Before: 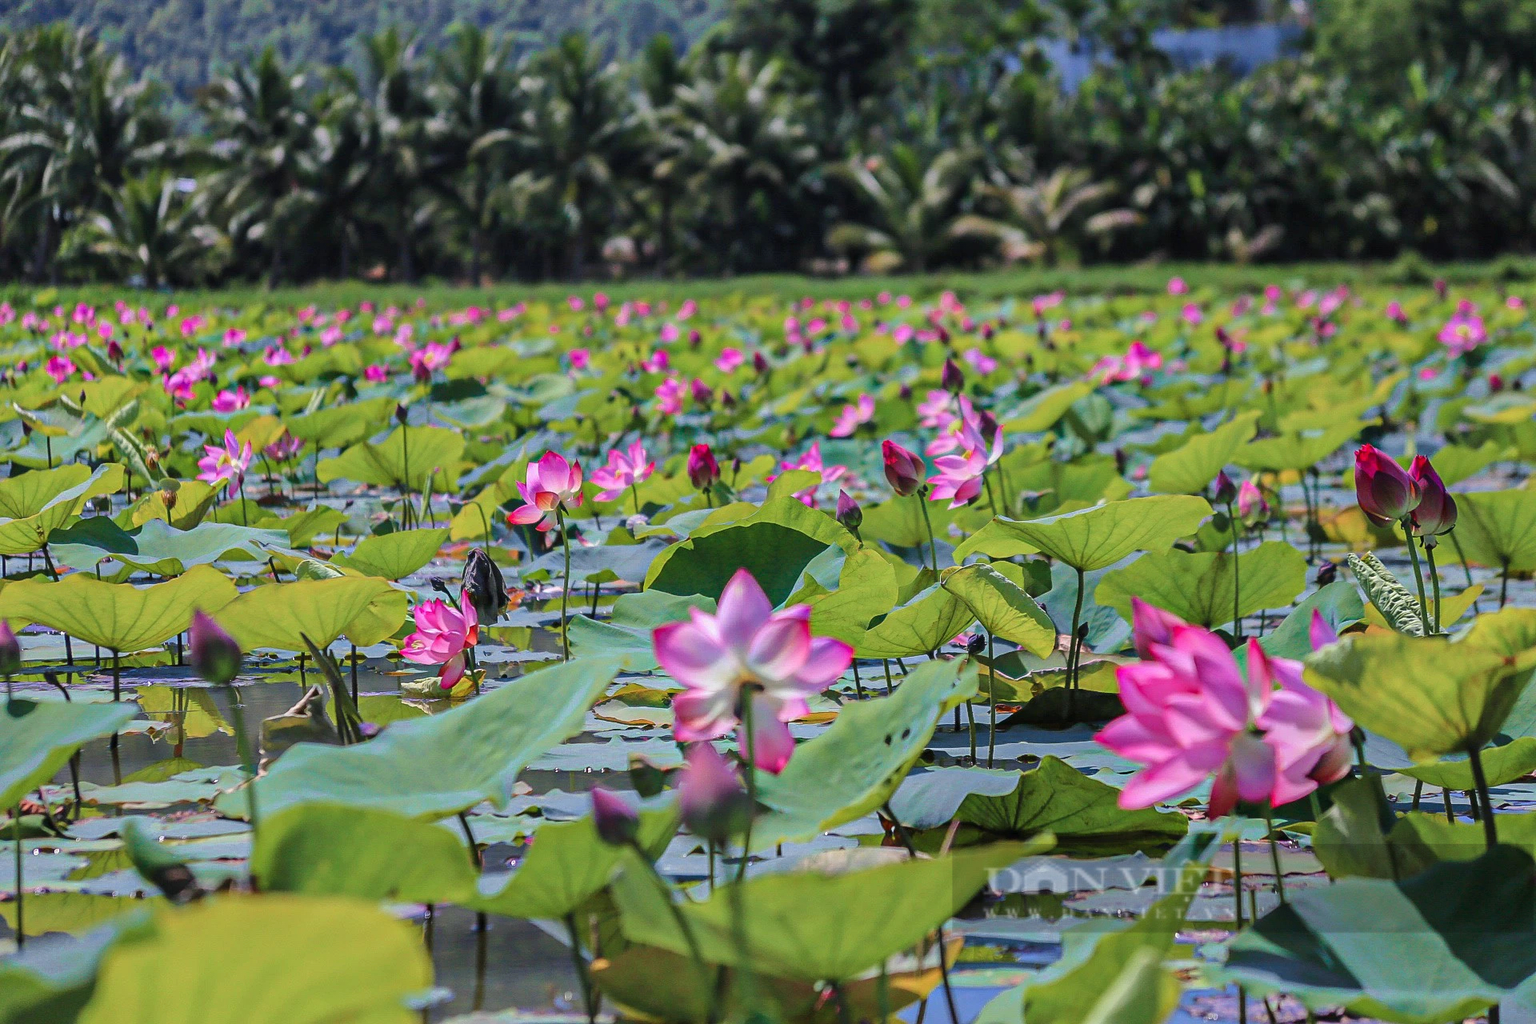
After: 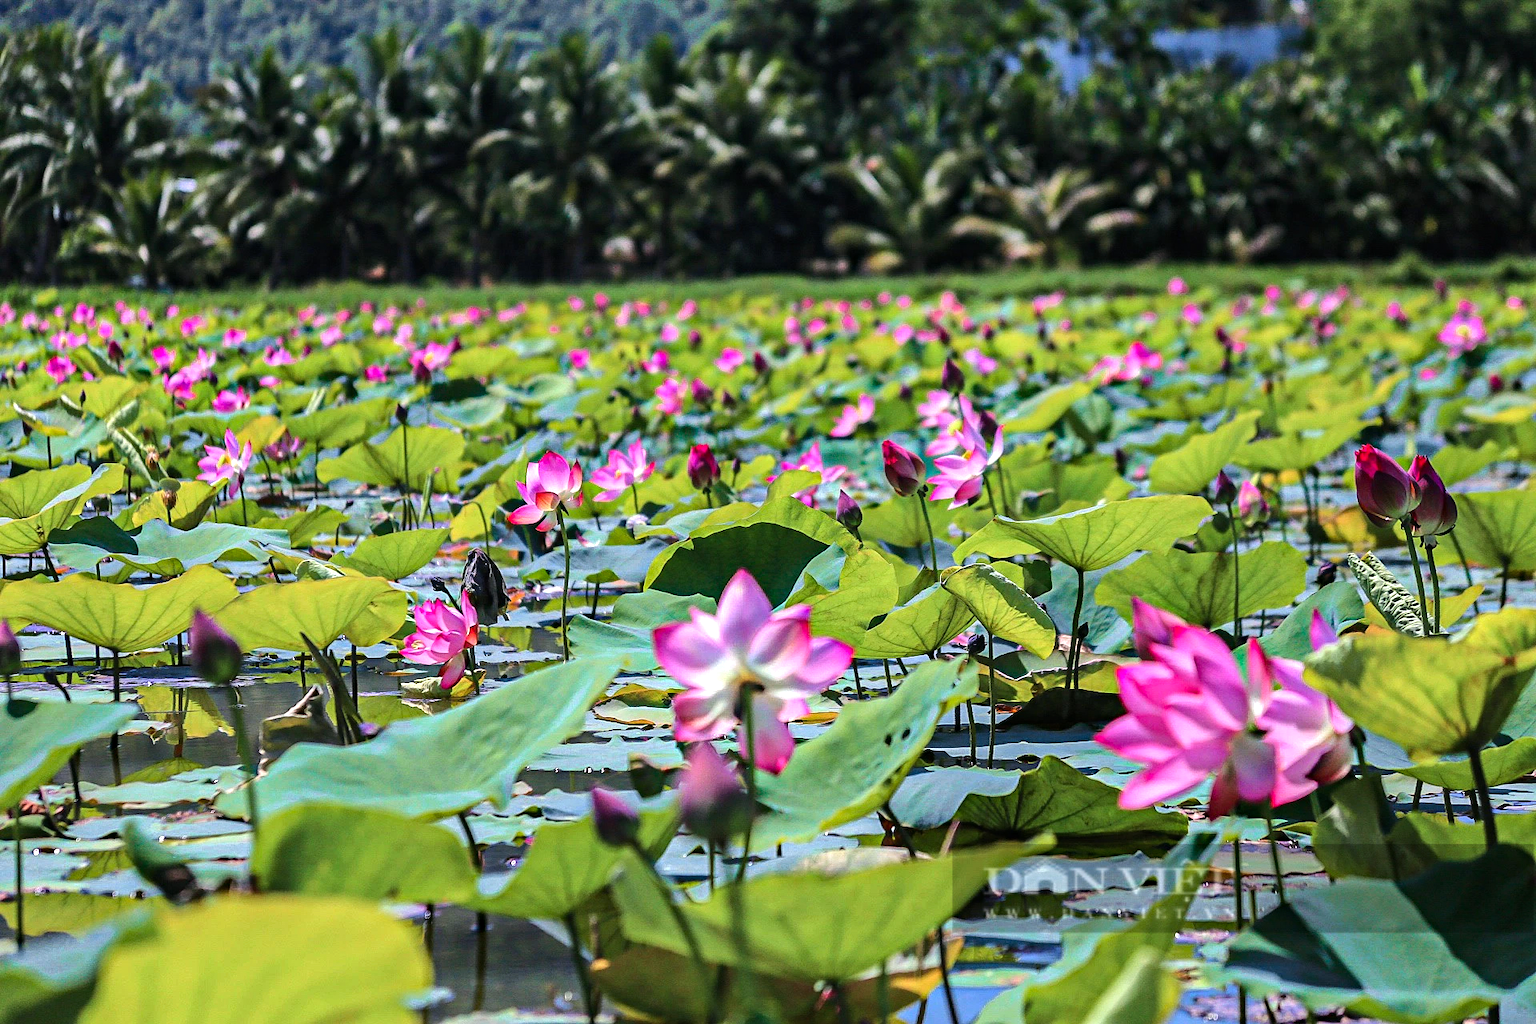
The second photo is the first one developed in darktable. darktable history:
haze removal: compatibility mode true, adaptive false
tone equalizer: -8 EV -0.75 EV, -7 EV -0.7 EV, -6 EV -0.6 EV, -5 EV -0.4 EV, -3 EV 0.4 EV, -2 EV 0.6 EV, -1 EV 0.7 EV, +0 EV 0.75 EV, edges refinement/feathering 500, mask exposure compensation -1.57 EV, preserve details no
